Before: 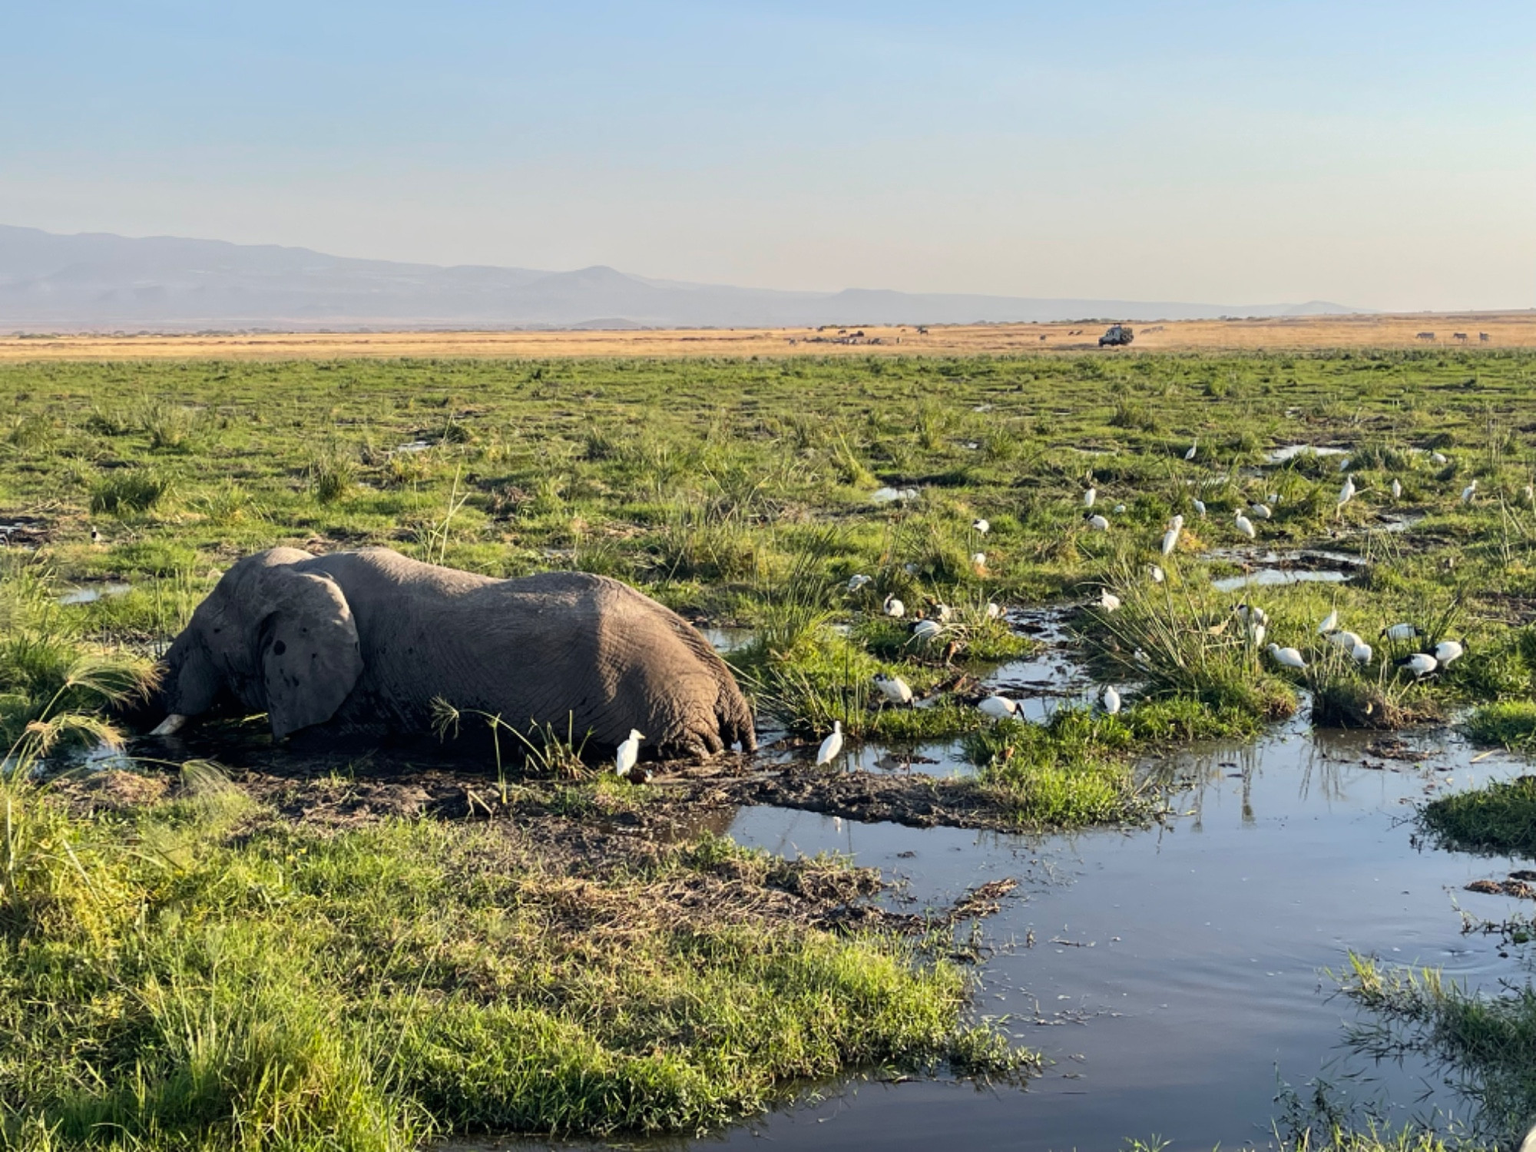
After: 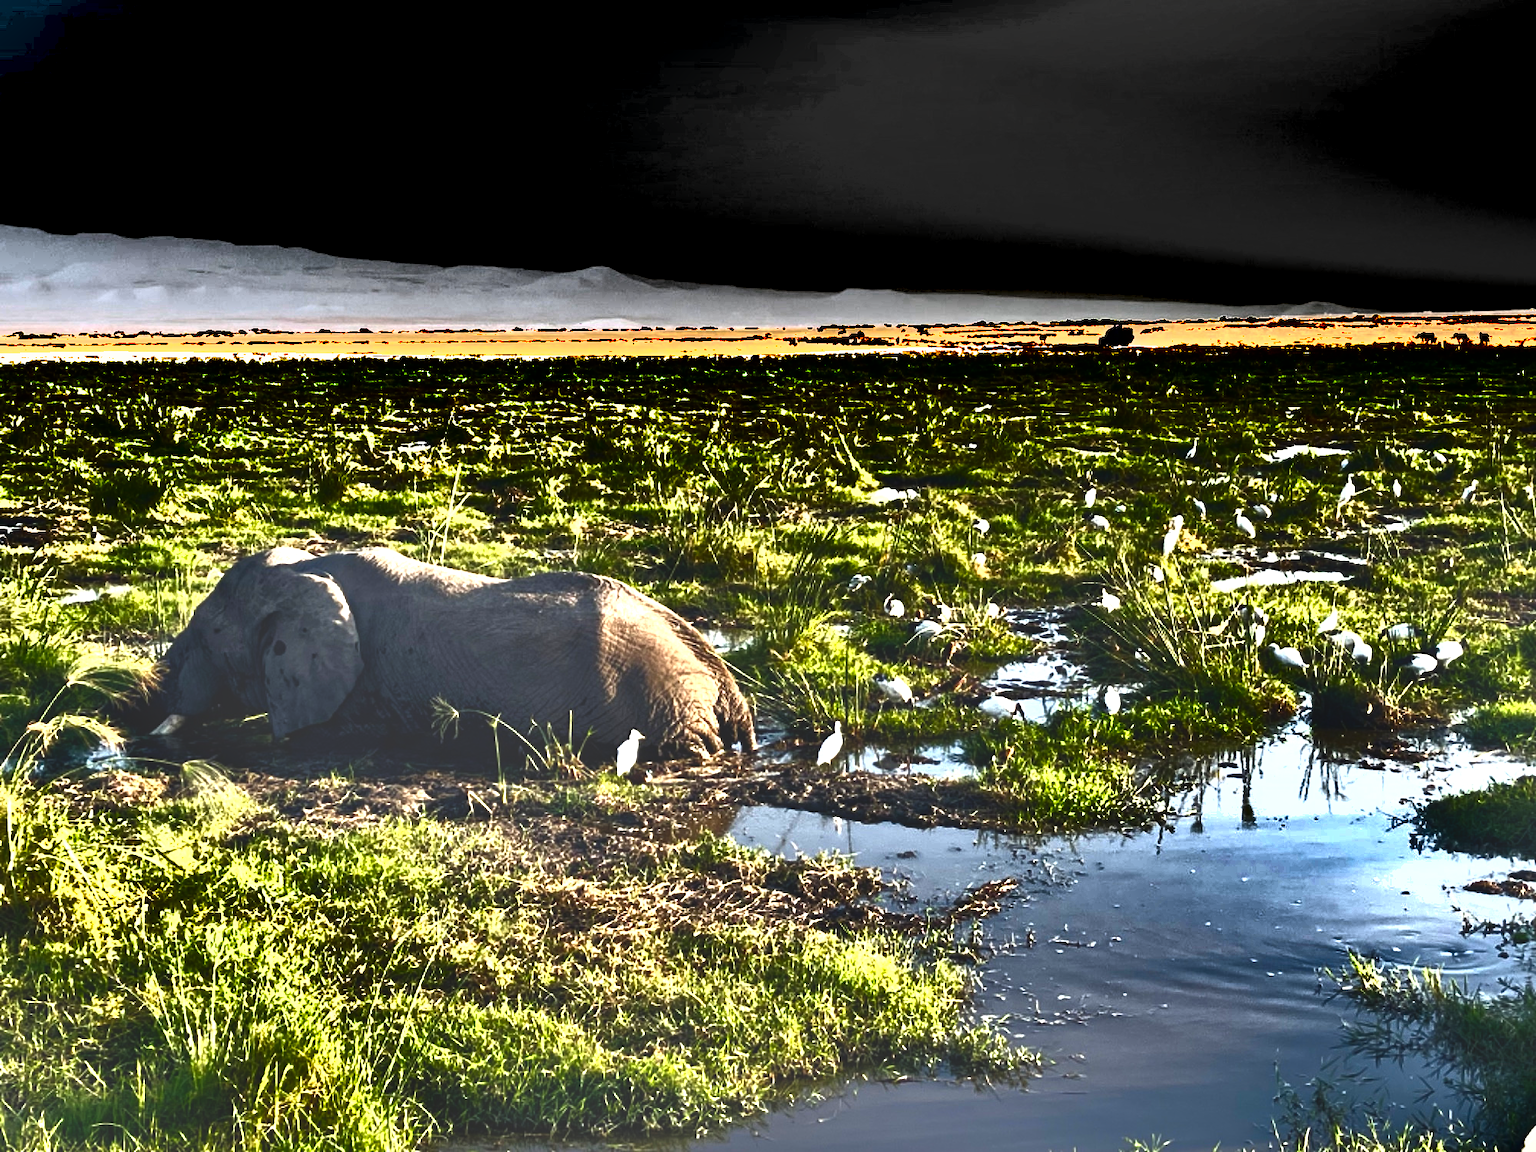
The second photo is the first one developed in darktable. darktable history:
exposure: black level correction -0.023, exposure 1.393 EV, compensate highlight preservation false
contrast brightness saturation: brightness -0.213, saturation 0.075
shadows and highlights: radius 124.61, shadows 99.17, white point adjustment -3, highlights -99.22, soften with gaussian
tone curve: curves: ch0 [(0, 0) (0.045, 0.074) (0.883, 0.858) (1, 1)]; ch1 [(0, 0) (0.149, 0.074) (0.379, 0.327) (0.427, 0.401) (0.489, 0.479) (0.505, 0.515) (0.537, 0.573) (0.563, 0.599) (1, 1)]; ch2 [(0, 0) (0.307, 0.298) (0.388, 0.375) (0.443, 0.456) (0.485, 0.492) (1, 1)], color space Lab, linked channels, preserve colors none
